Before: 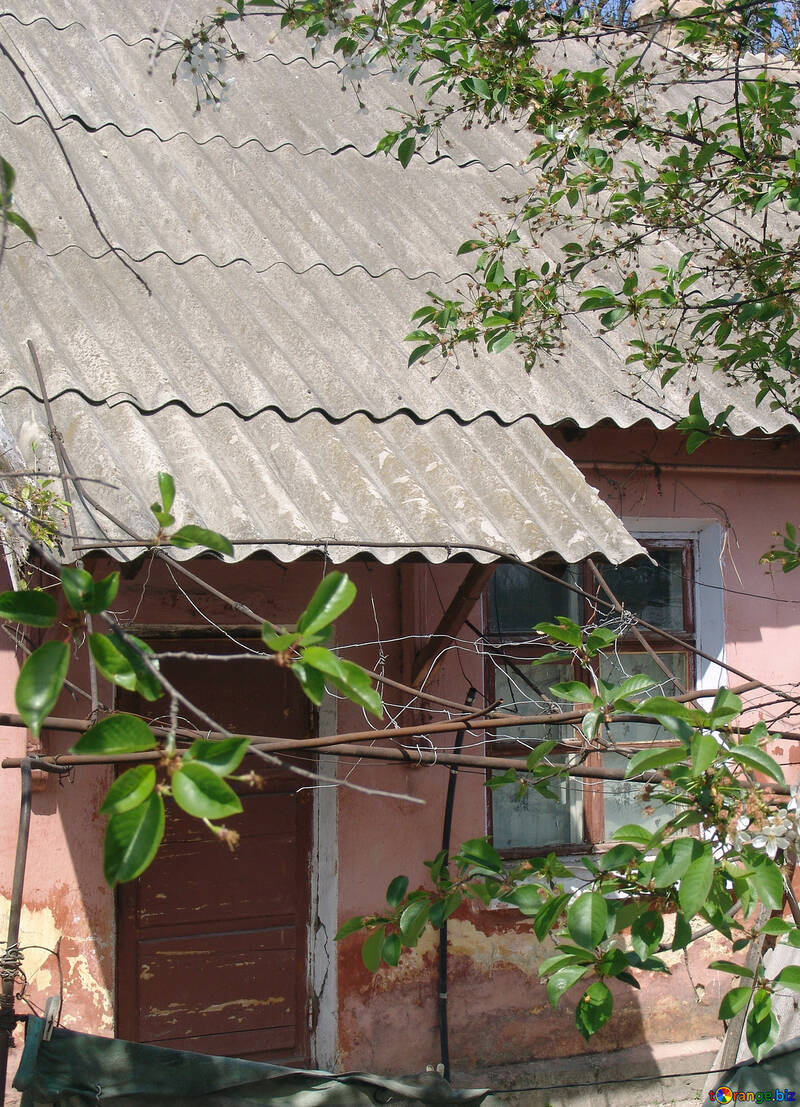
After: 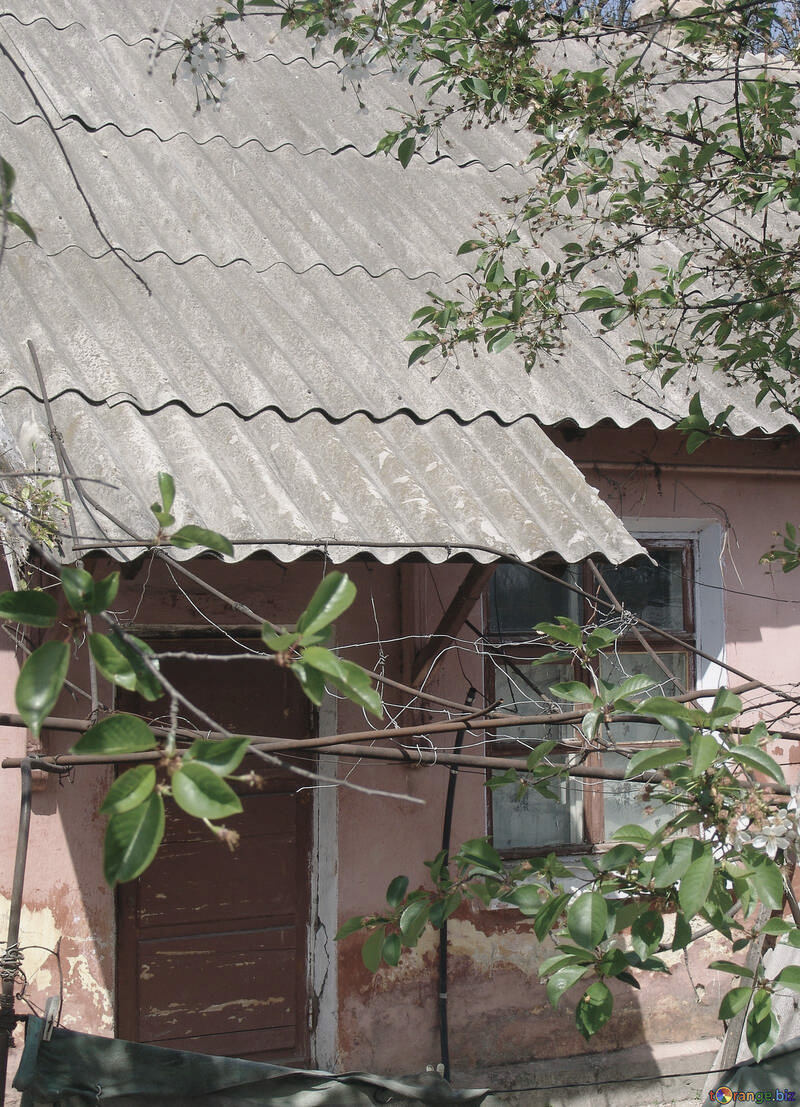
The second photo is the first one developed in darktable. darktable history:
contrast brightness saturation: contrast -0.064, saturation -0.416
